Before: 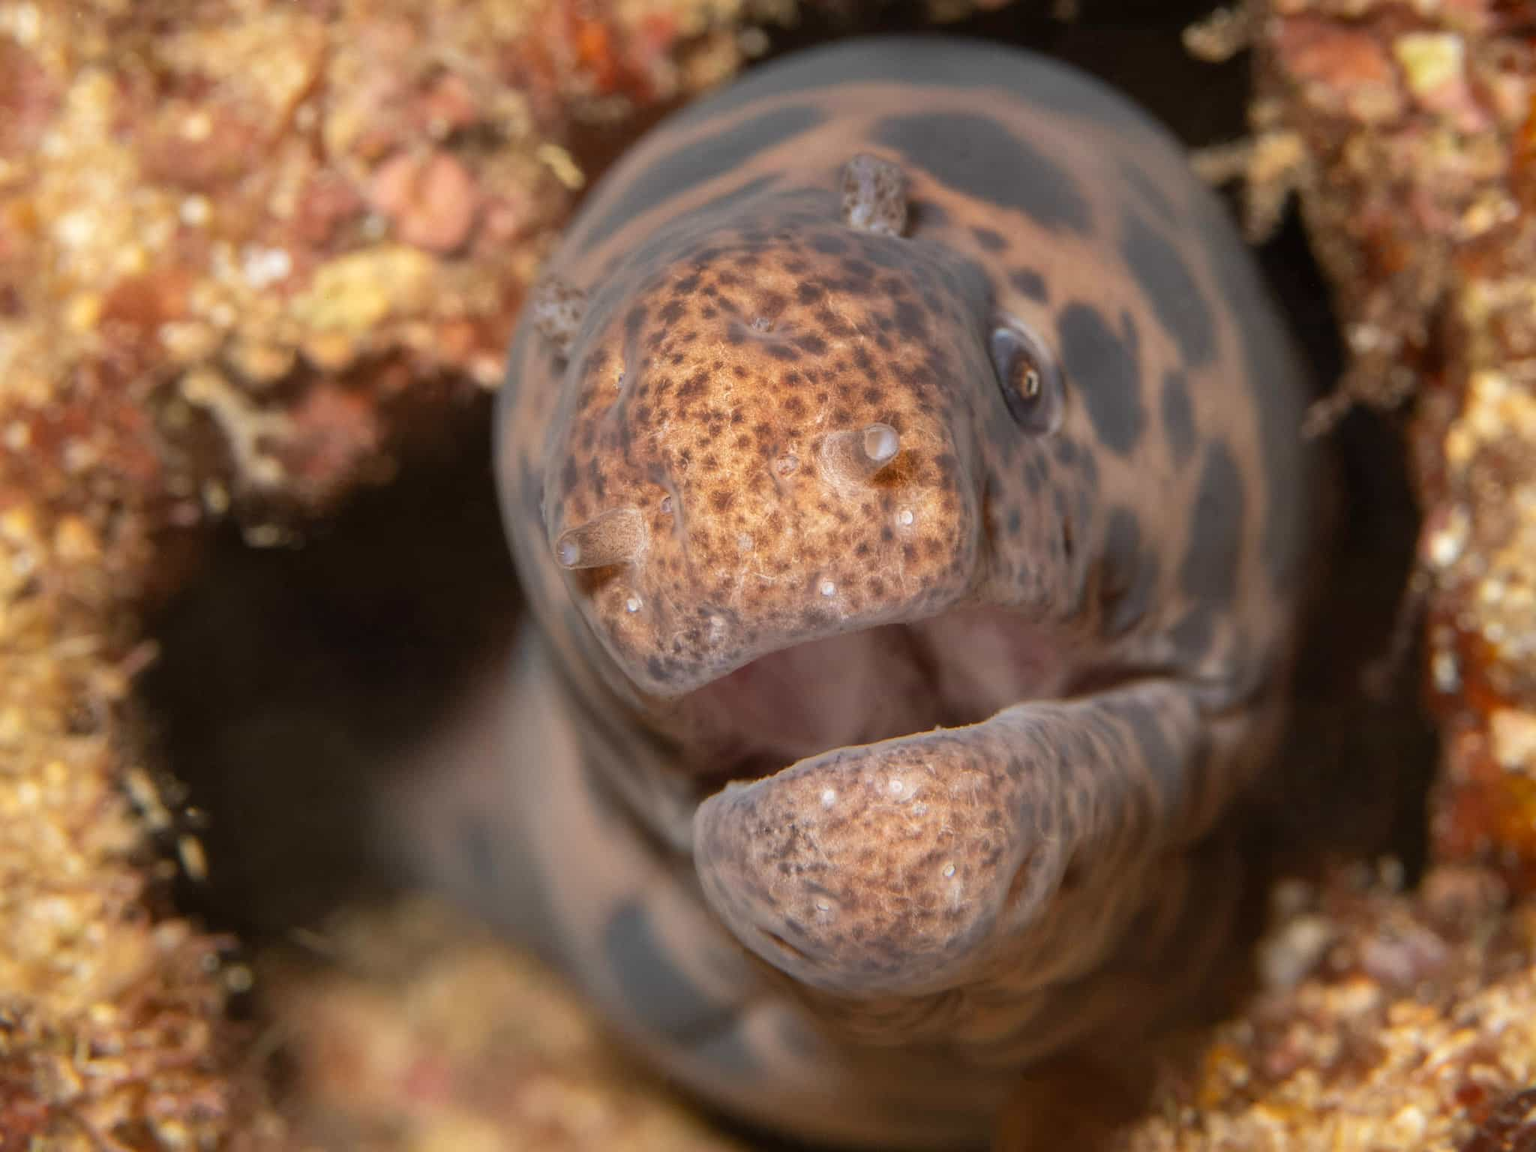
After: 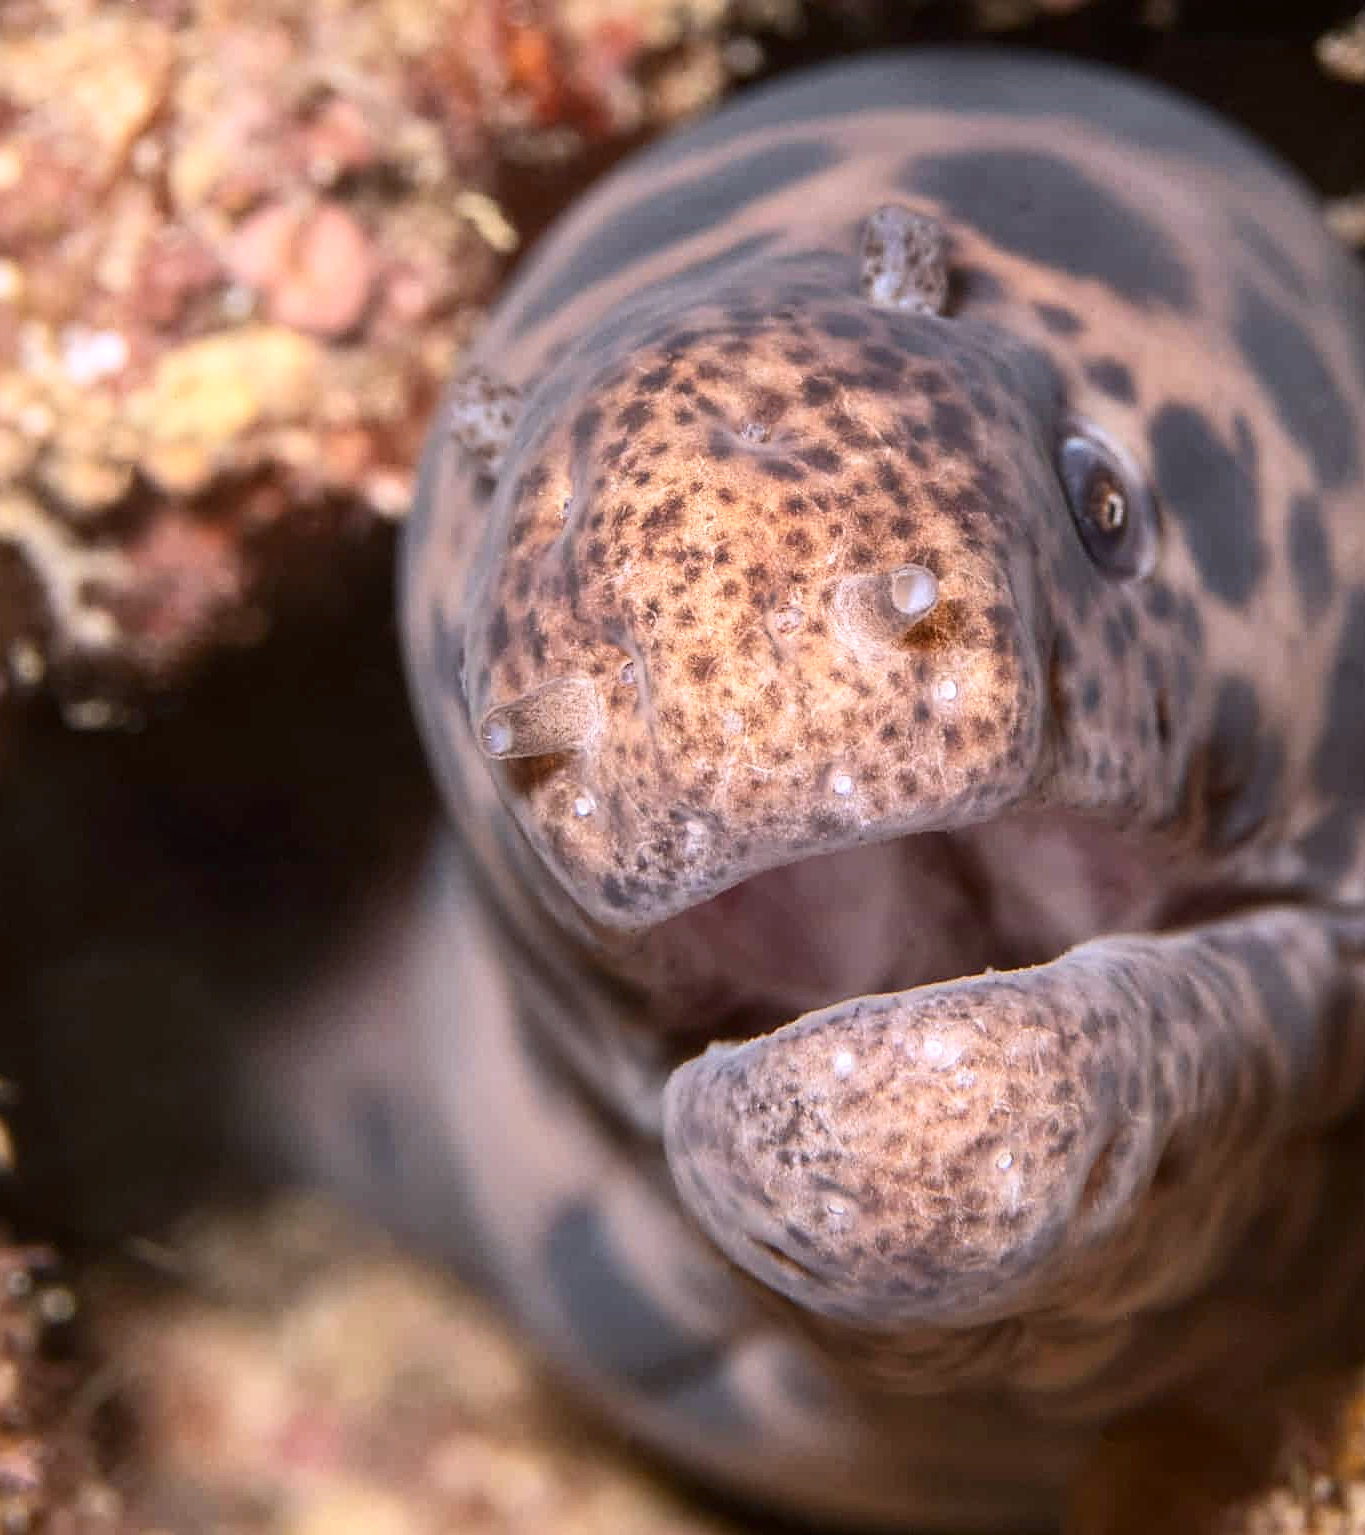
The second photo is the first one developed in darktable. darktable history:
crop and rotate: left 12.748%, right 20.565%
contrast brightness saturation: contrast 0.244, brightness 0.087
sharpen: amount 0.468
color calibration: gray › normalize channels true, illuminant custom, x 0.364, y 0.384, temperature 4525.45 K, gamut compression 0.024
local contrast: highlights 107%, shadows 98%, detail 120%, midtone range 0.2
